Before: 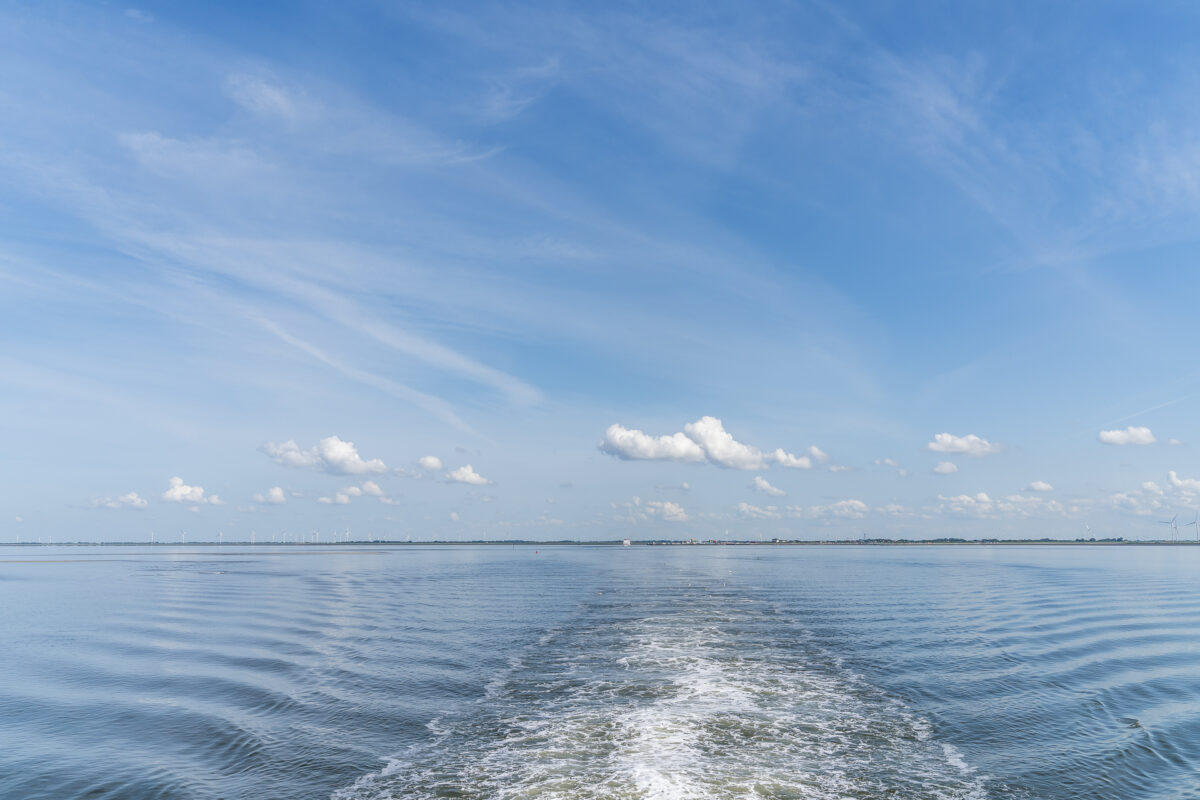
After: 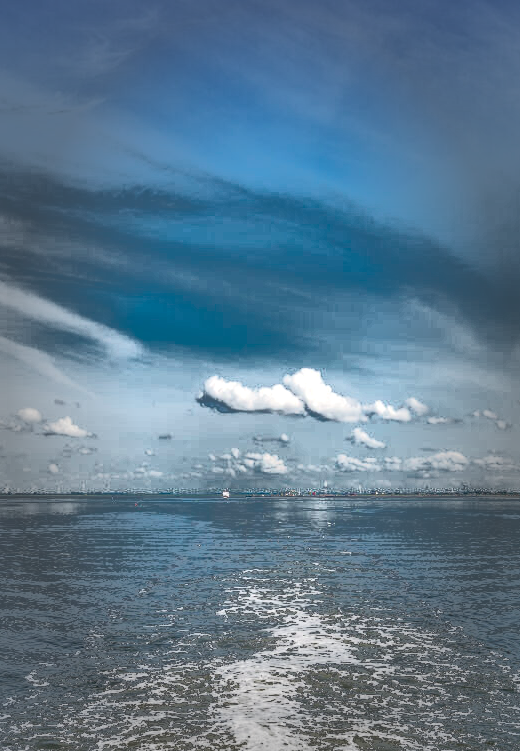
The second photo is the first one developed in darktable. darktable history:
vignetting: fall-off start 48.41%, automatic ratio true, width/height ratio 1.29, unbound false
crop: left 33.452%, top 6.025%, right 23.155%
exposure: black level correction 0.01, exposure 0.011 EV, compensate highlight preservation false
local contrast: mode bilateral grid, contrast 25, coarseness 60, detail 151%, midtone range 0.2
white balance: red 1.009, blue 0.985
fill light: exposure -0.73 EV, center 0.69, width 2.2
tone equalizer: -7 EV 0.15 EV, -6 EV 0.6 EV, -5 EV 1.15 EV, -4 EV 1.33 EV, -3 EV 1.15 EV, -2 EV 0.6 EV, -1 EV 0.15 EV, mask exposure compensation -0.5 EV
graduated density: density 2.02 EV, hardness 44%, rotation 0.374°, offset 8.21, hue 208.8°, saturation 97%
